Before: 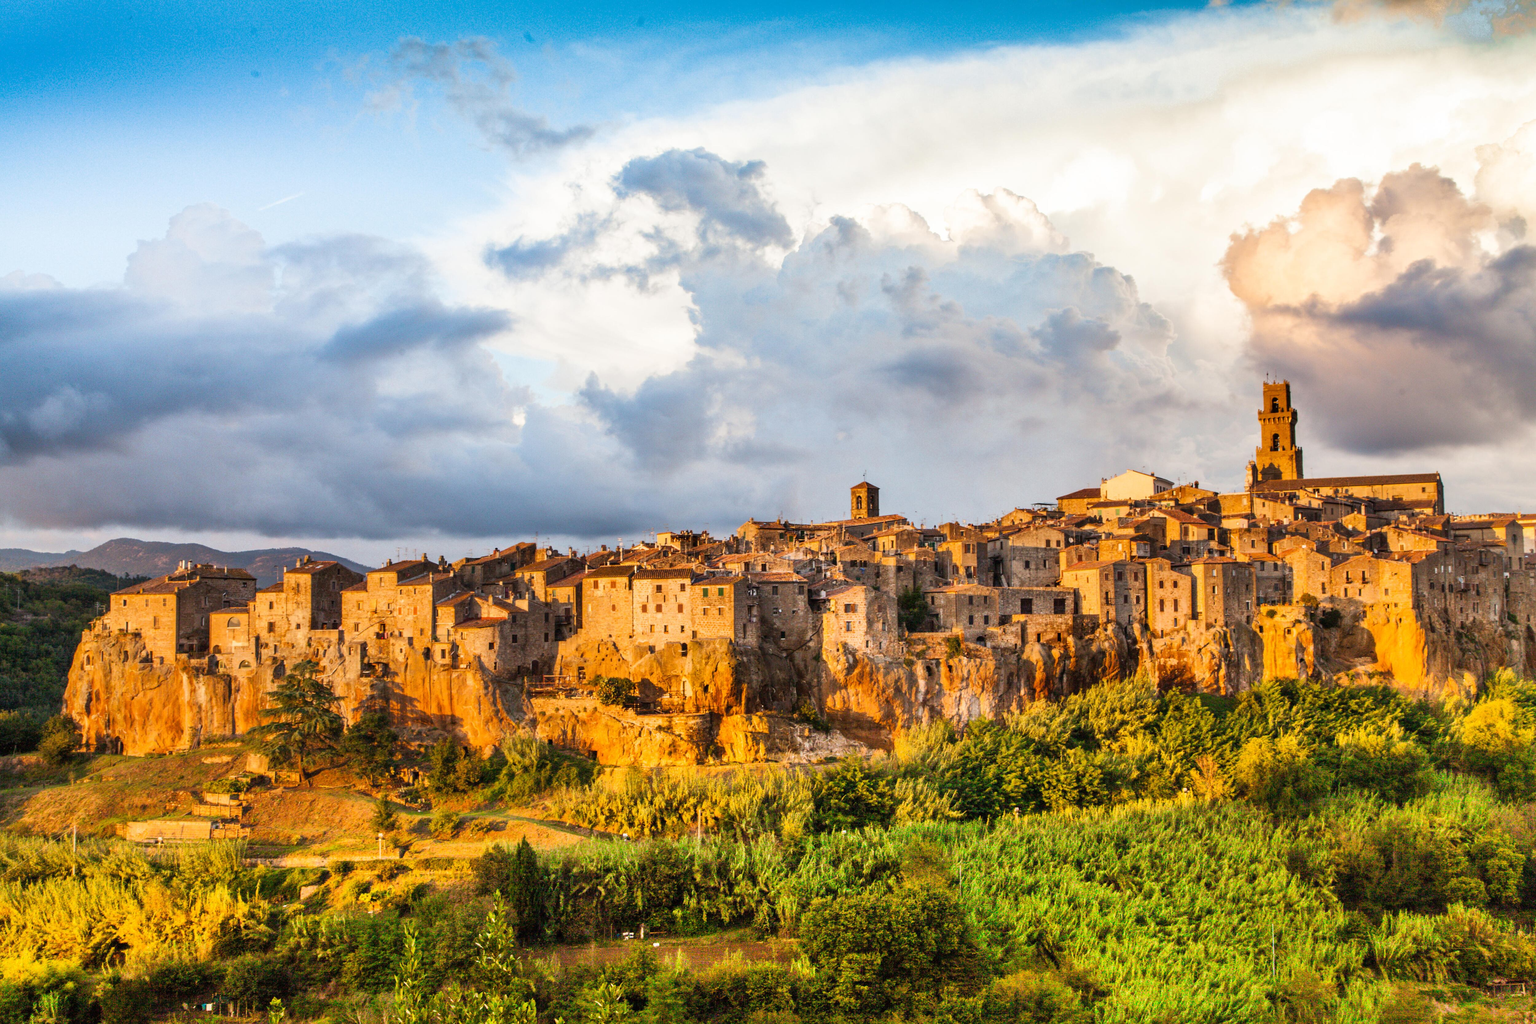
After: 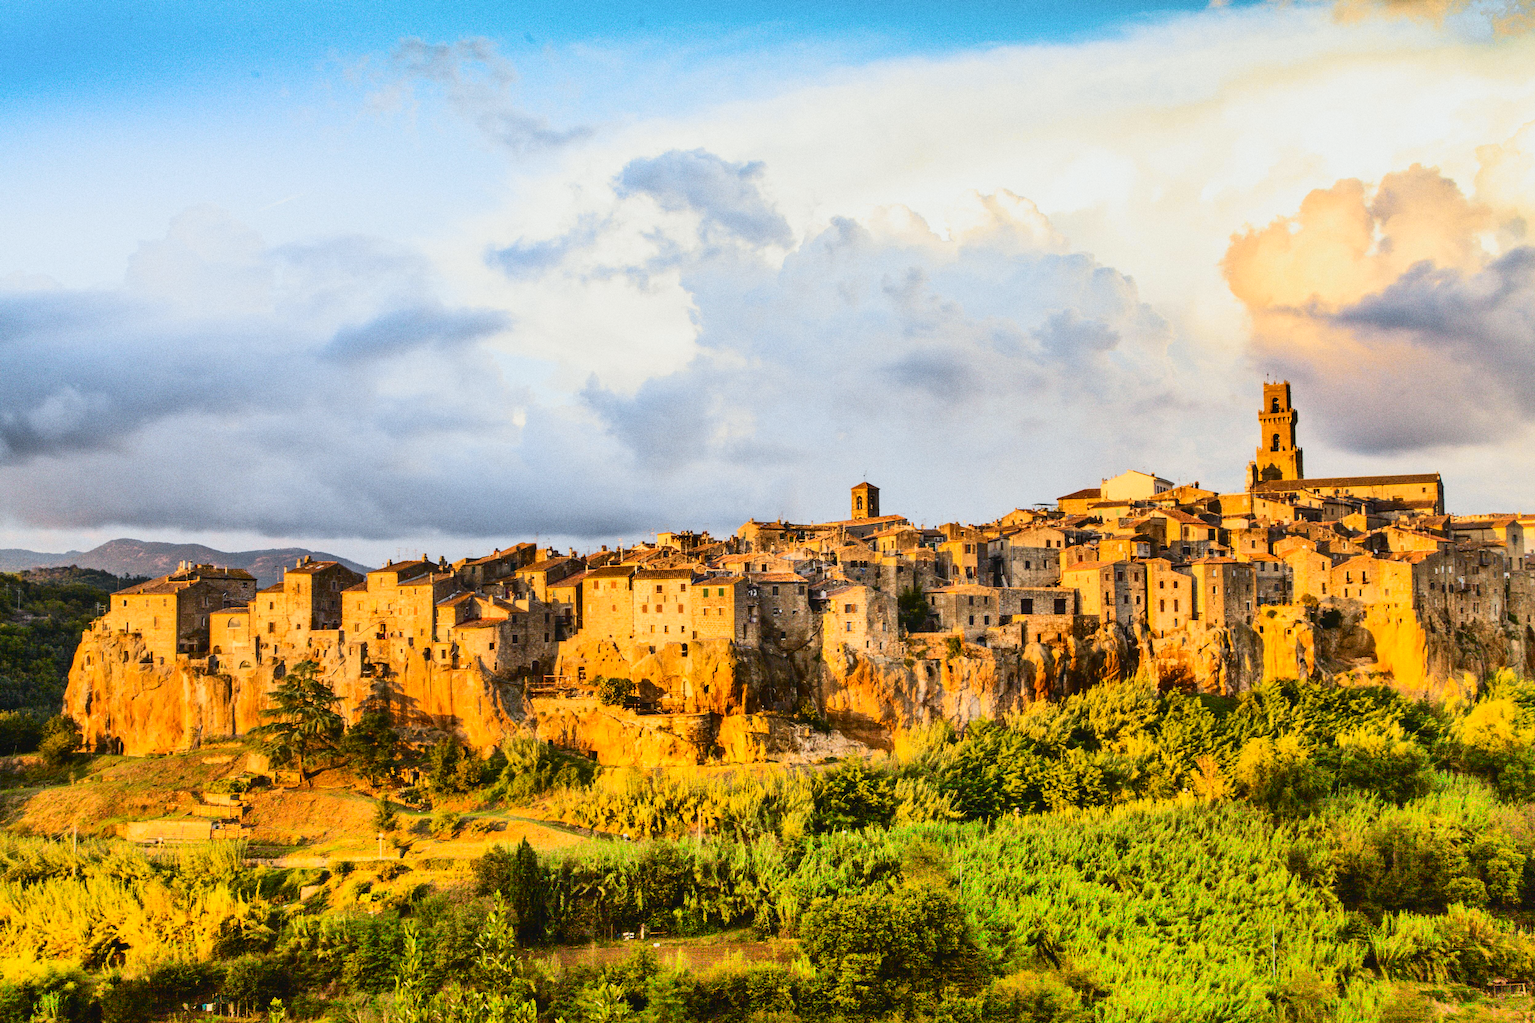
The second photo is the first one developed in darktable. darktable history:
tone curve: curves: ch0 [(0, 0.03) (0.113, 0.087) (0.207, 0.184) (0.515, 0.612) (0.712, 0.793) (1, 0.946)]; ch1 [(0, 0) (0.172, 0.123) (0.317, 0.279) (0.407, 0.401) (0.476, 0.482) (0.505, 0.499) (0.534, 0.534) (0.632, 0.645) (0.726, 0.745) (1, 1)]; ch2 [(0, 0) (0.411, 0.424) (0.505, 0.505) (0.521, 0.524) (0.541, 0.569) (0.65, 0.699) (1, 1)], color space Lab, independent channels, preserve colors none
grain: coarseness 0.09 ISO, strength 40%
